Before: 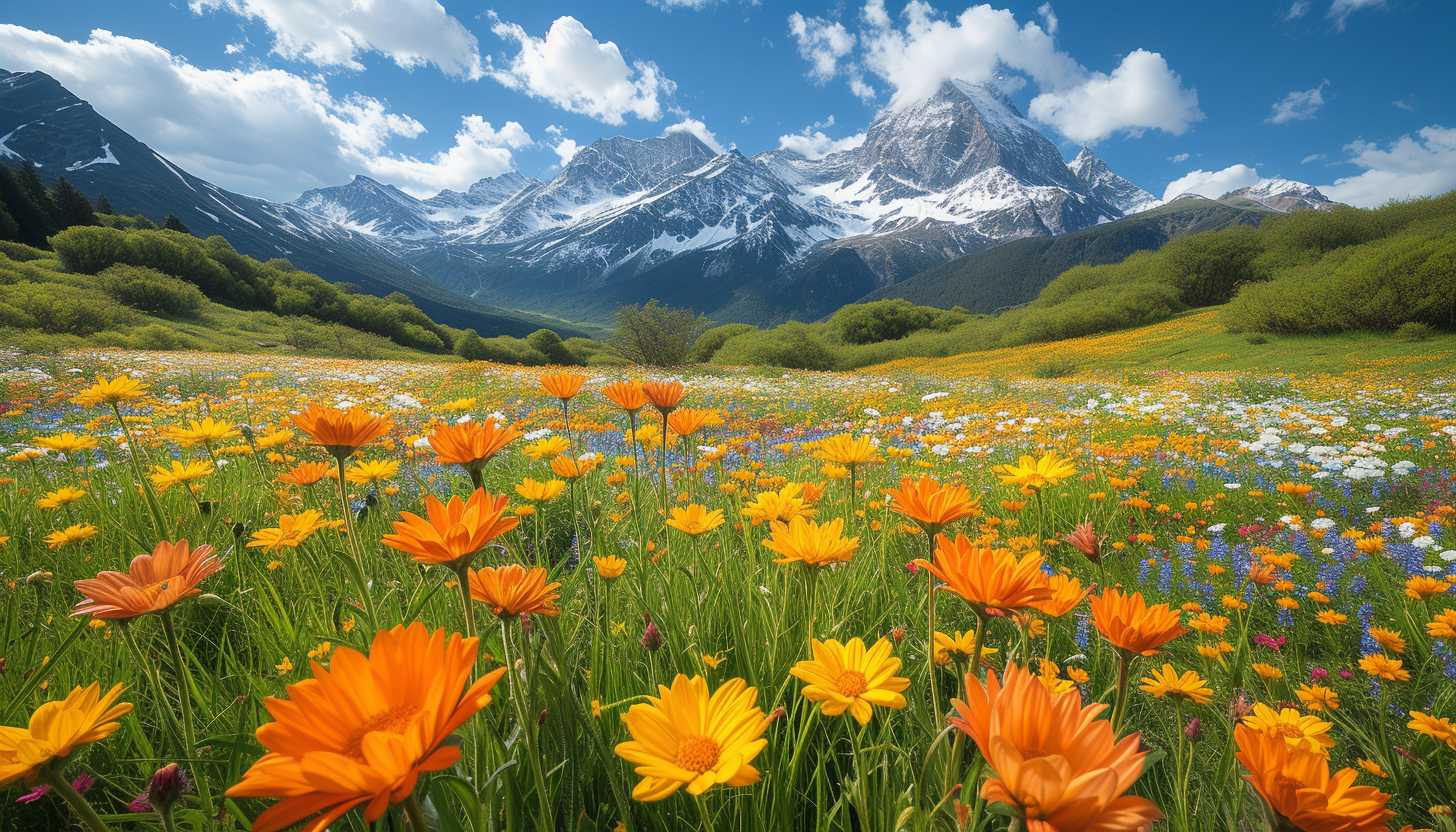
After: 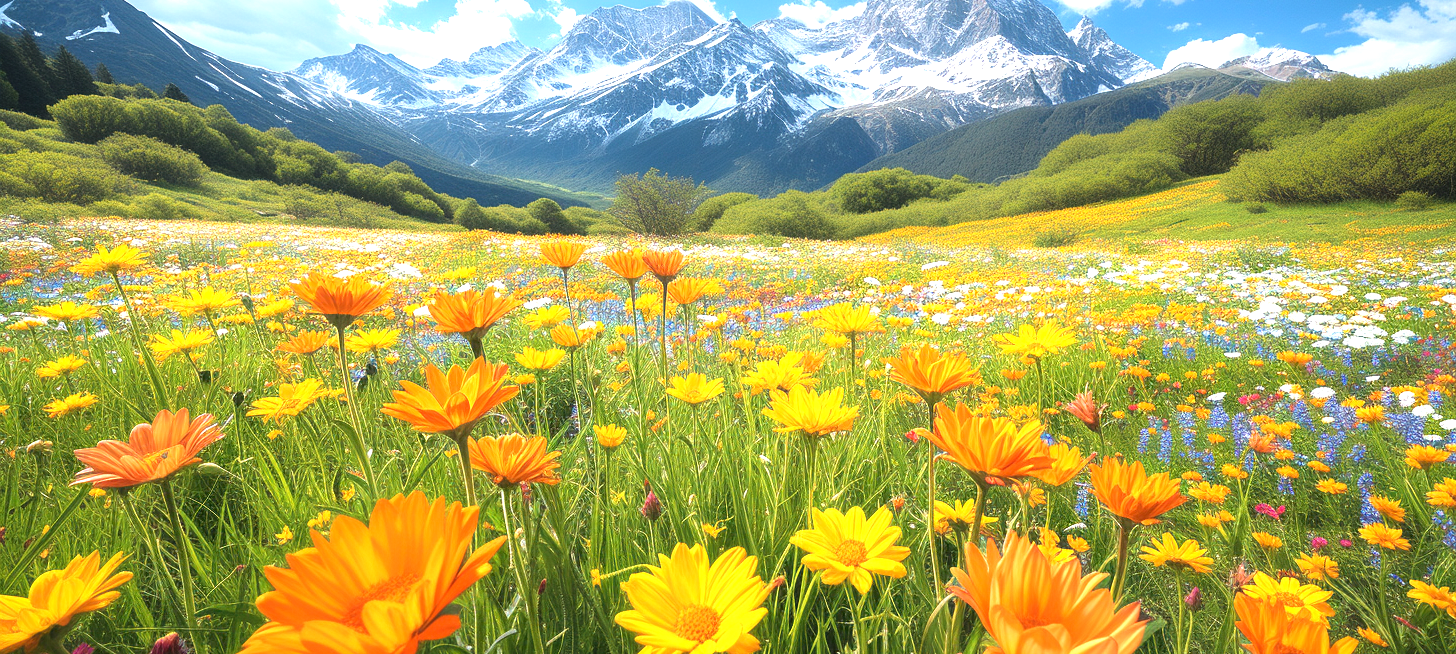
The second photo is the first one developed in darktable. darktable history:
crop and rotate: top 15.791%, bottom 5.538%
exposure: black level correction 0, exposure 1.124 EV, compensate exposure bias true, compensate highlight preservation false
